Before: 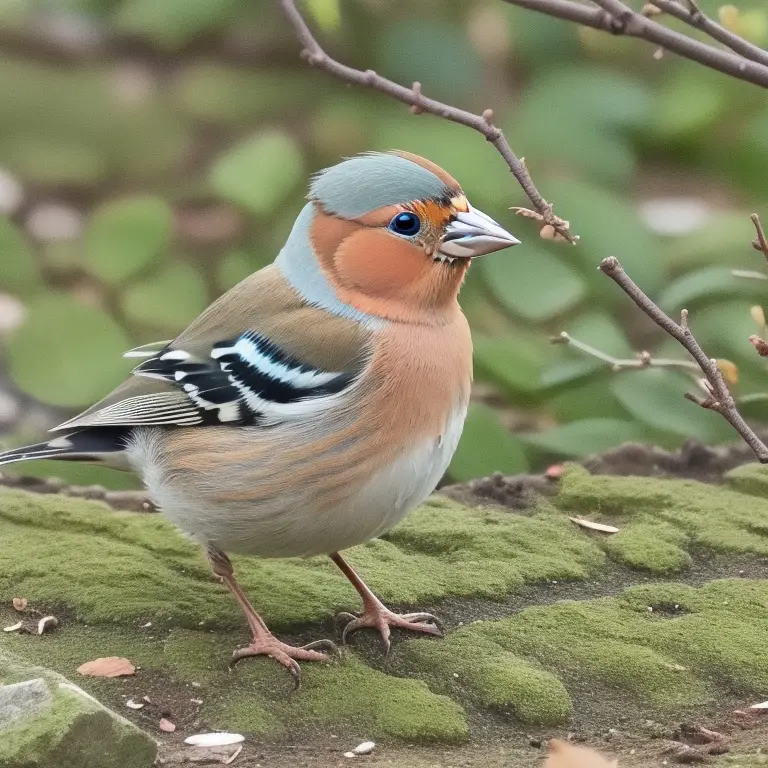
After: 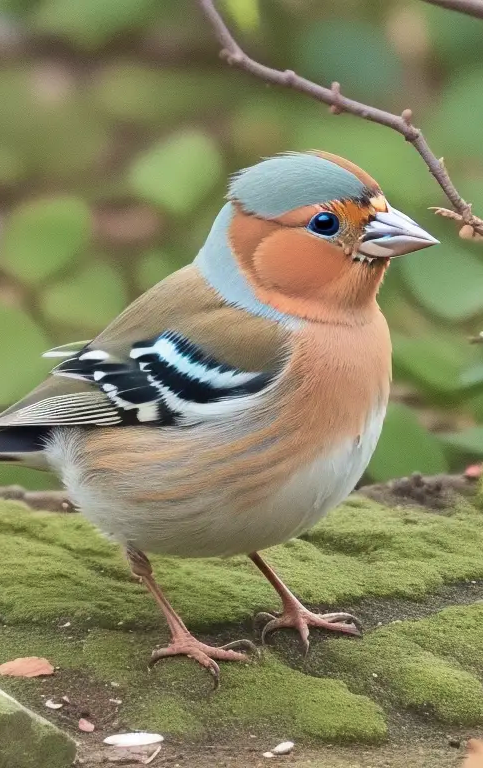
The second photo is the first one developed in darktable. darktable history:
crop: left 10.674%, right 26.382%
velvia: on, module defaults
